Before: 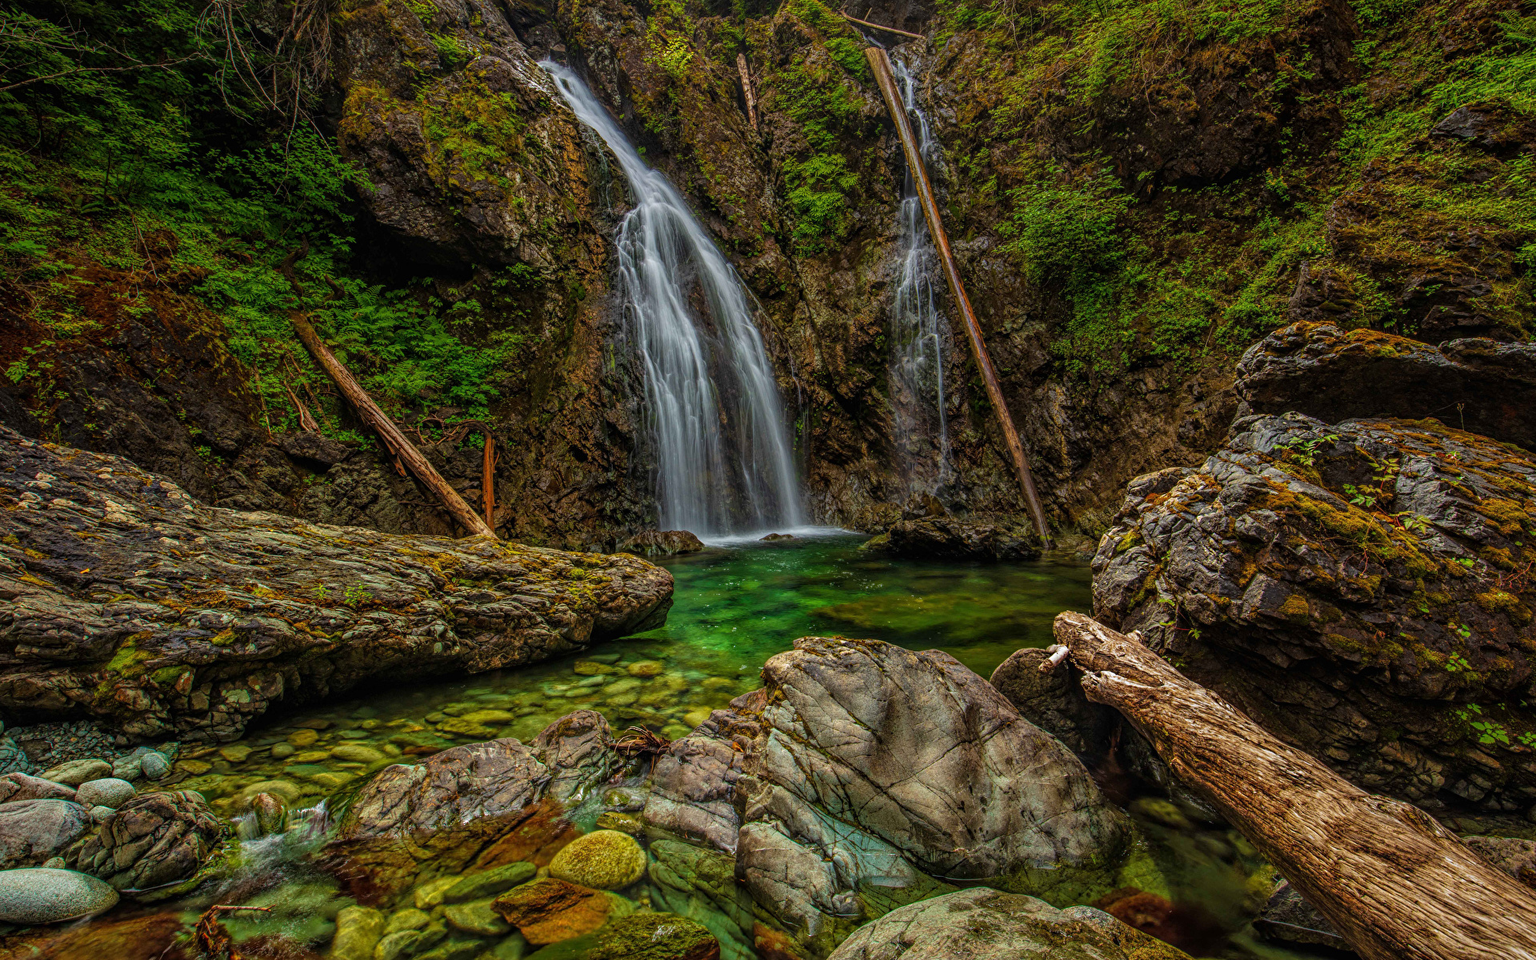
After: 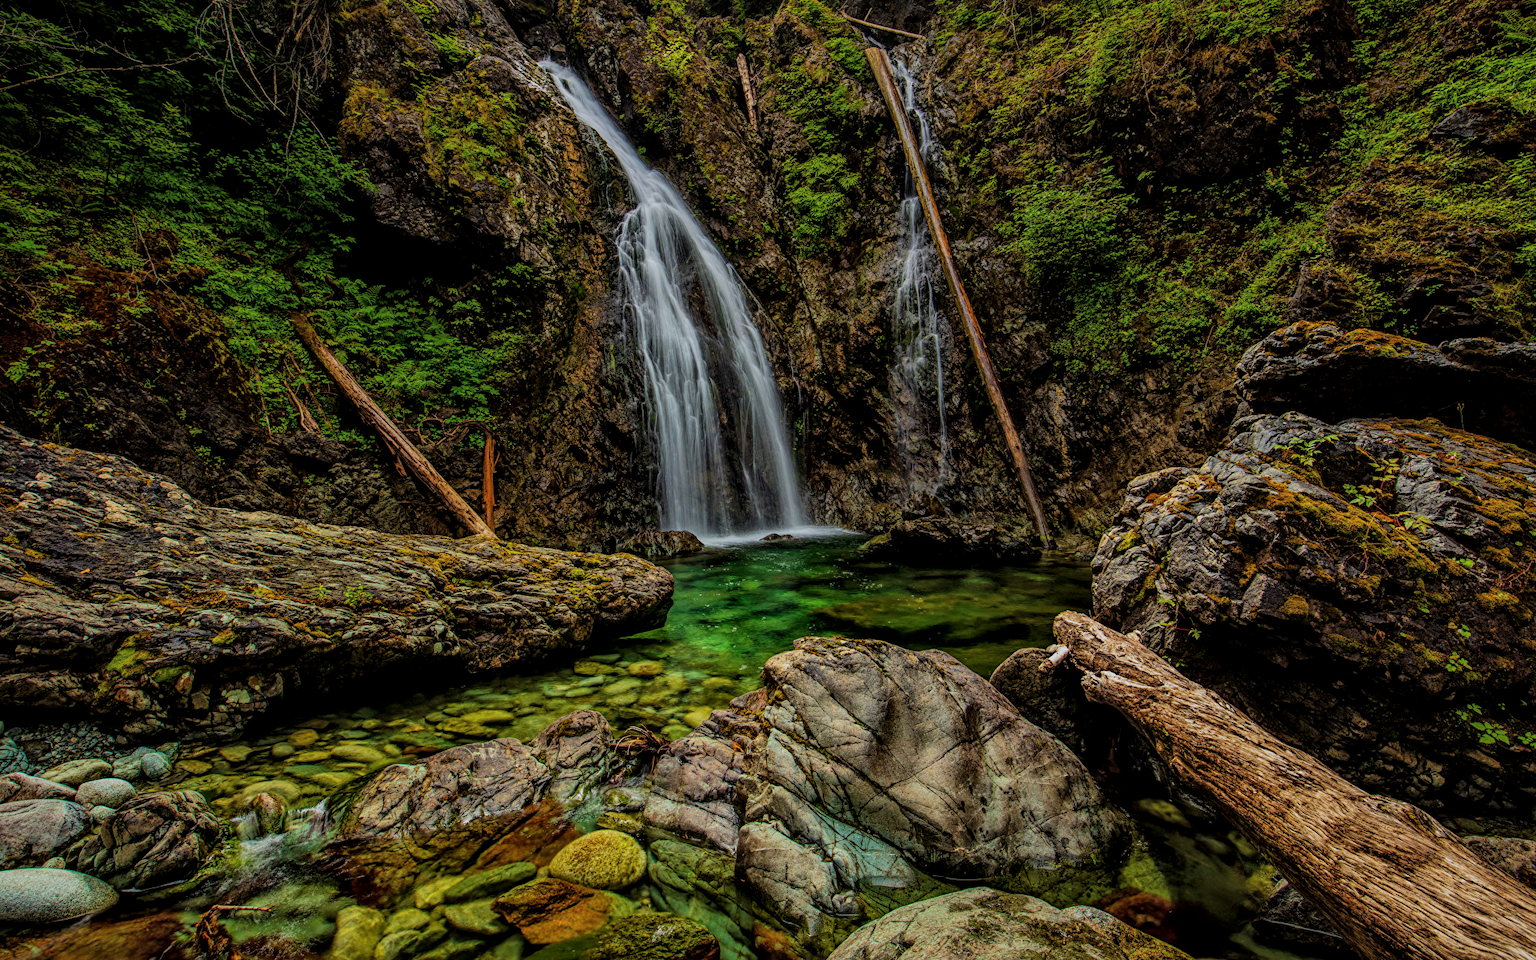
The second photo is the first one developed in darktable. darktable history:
exposure: compensate highlight preservation false
local contrast: mode bilateral grid, contrast 20, coarseness 50, detail 131%, midtone range 0.2
filmic rgb: black relative exposure -7.65 EV, white relative exposure 4.56 EV, threshold 6 EV, hardness 3.61, contrast 1.051, color science v6 (2022), enable highlight reconstruction true
